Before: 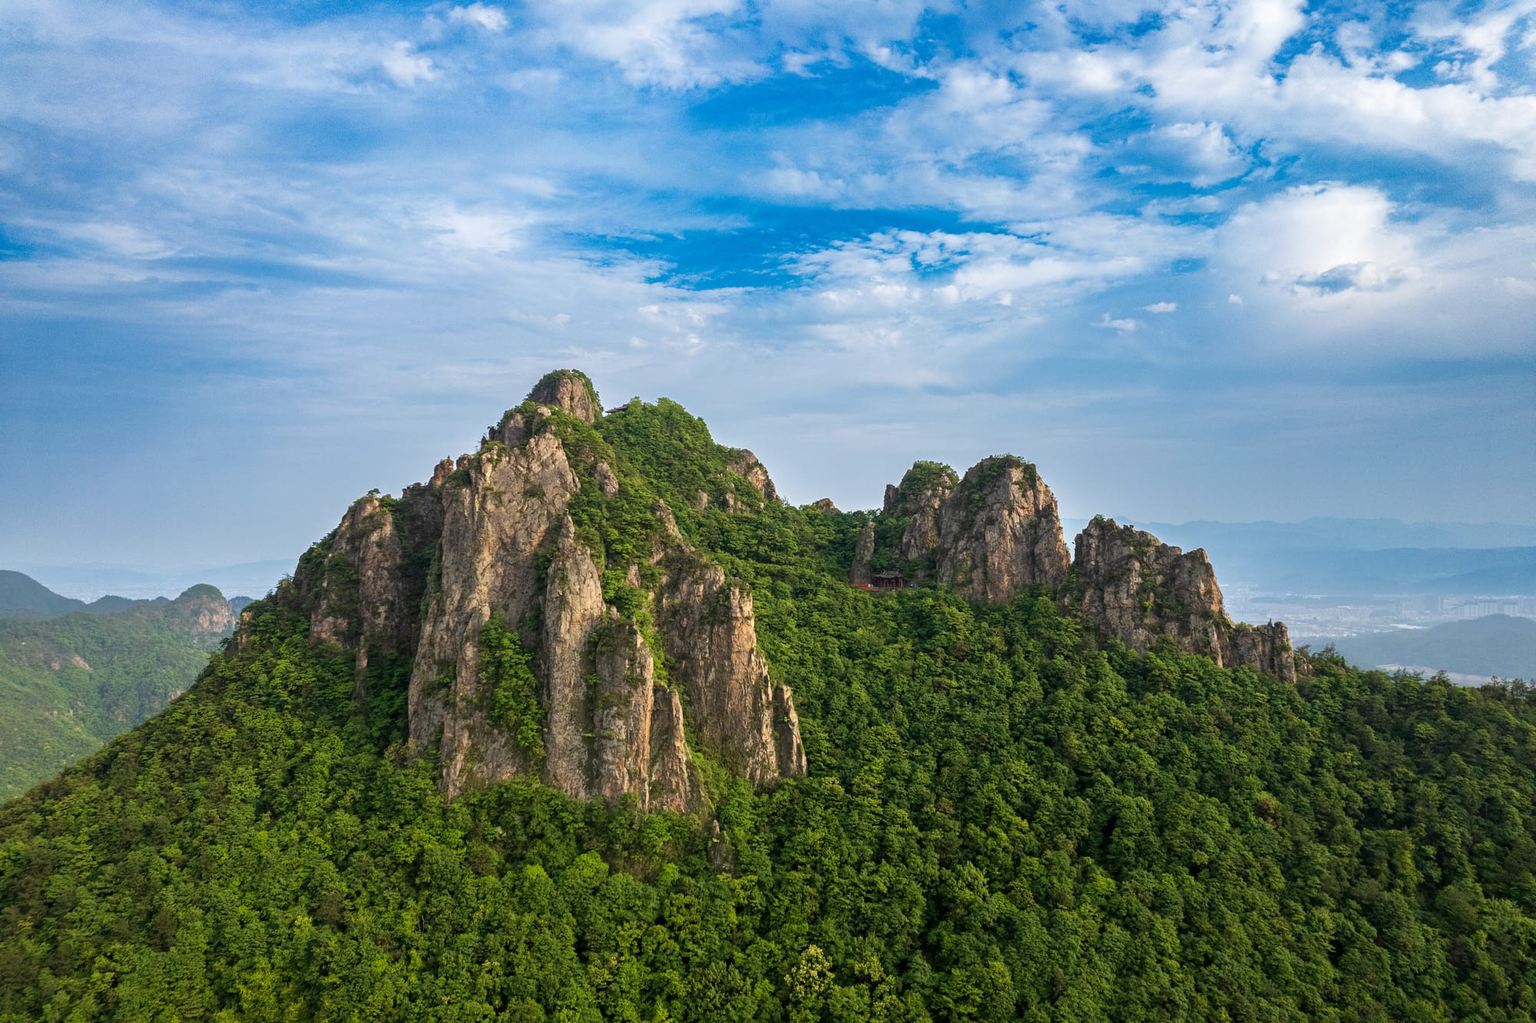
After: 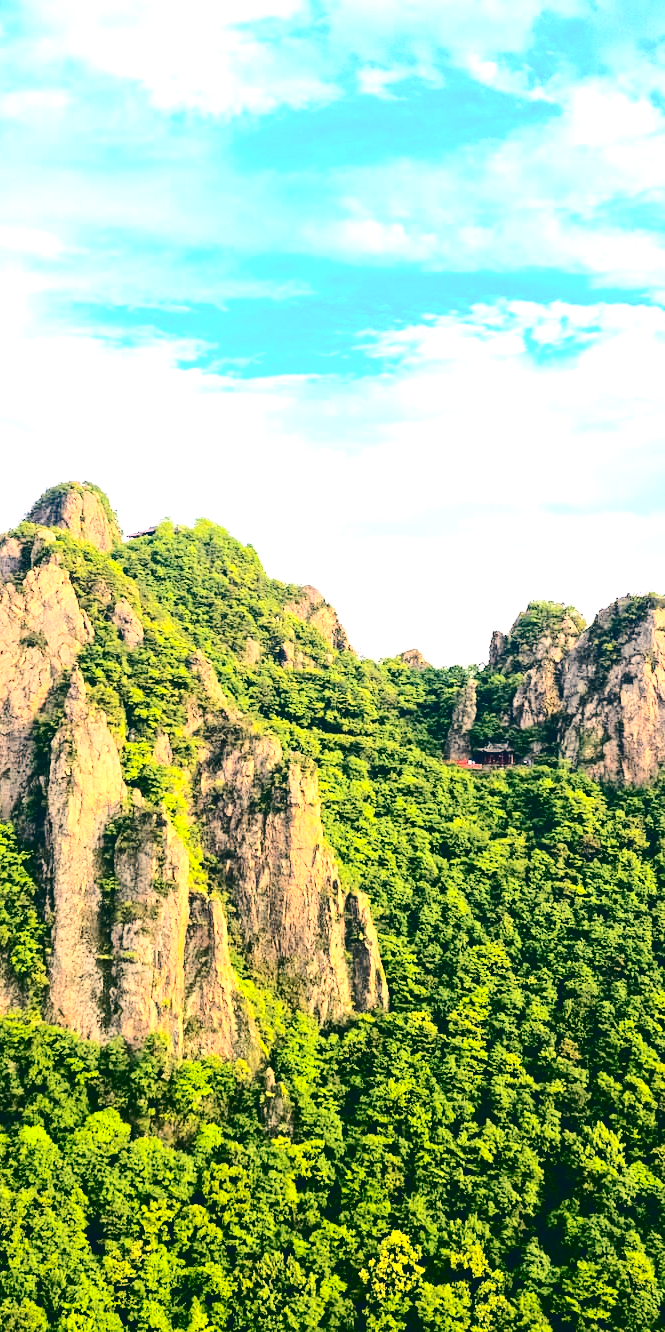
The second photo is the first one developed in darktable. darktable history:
tone curve: curves: ch0 [(0, 0) (0.003, 0.058) (0.011, 0.061) (0.025, 0.065) (0.044, 0.076) (0.069, 0.083) (0.1, 0.09) (0.136, 0.102) (0.177, 0.145) (0.224, 0.196) (0.277, 0.278) (0.335, 0.375) (0.399, 0.486) (0.468, 0.578) (0.543, 0.651) (0.623, 0.717) (0.709, 0.783) (0.801, 0.838) (0.898, 0.91) (1, 1)], color space Lab, independent channels, preserve colors none
color correction: highlights a* 10.35, highlights b* 14.07, shadows a* -10.22, shadows b* -14.85
exposure: black level correction 0, exposure 1.463 EV, compensate highlight preservation false
crop: left 33.12%, right 33.58%
contrast brightness saturation: contrast 0.395, brightness 0.041, saturation 0.246
